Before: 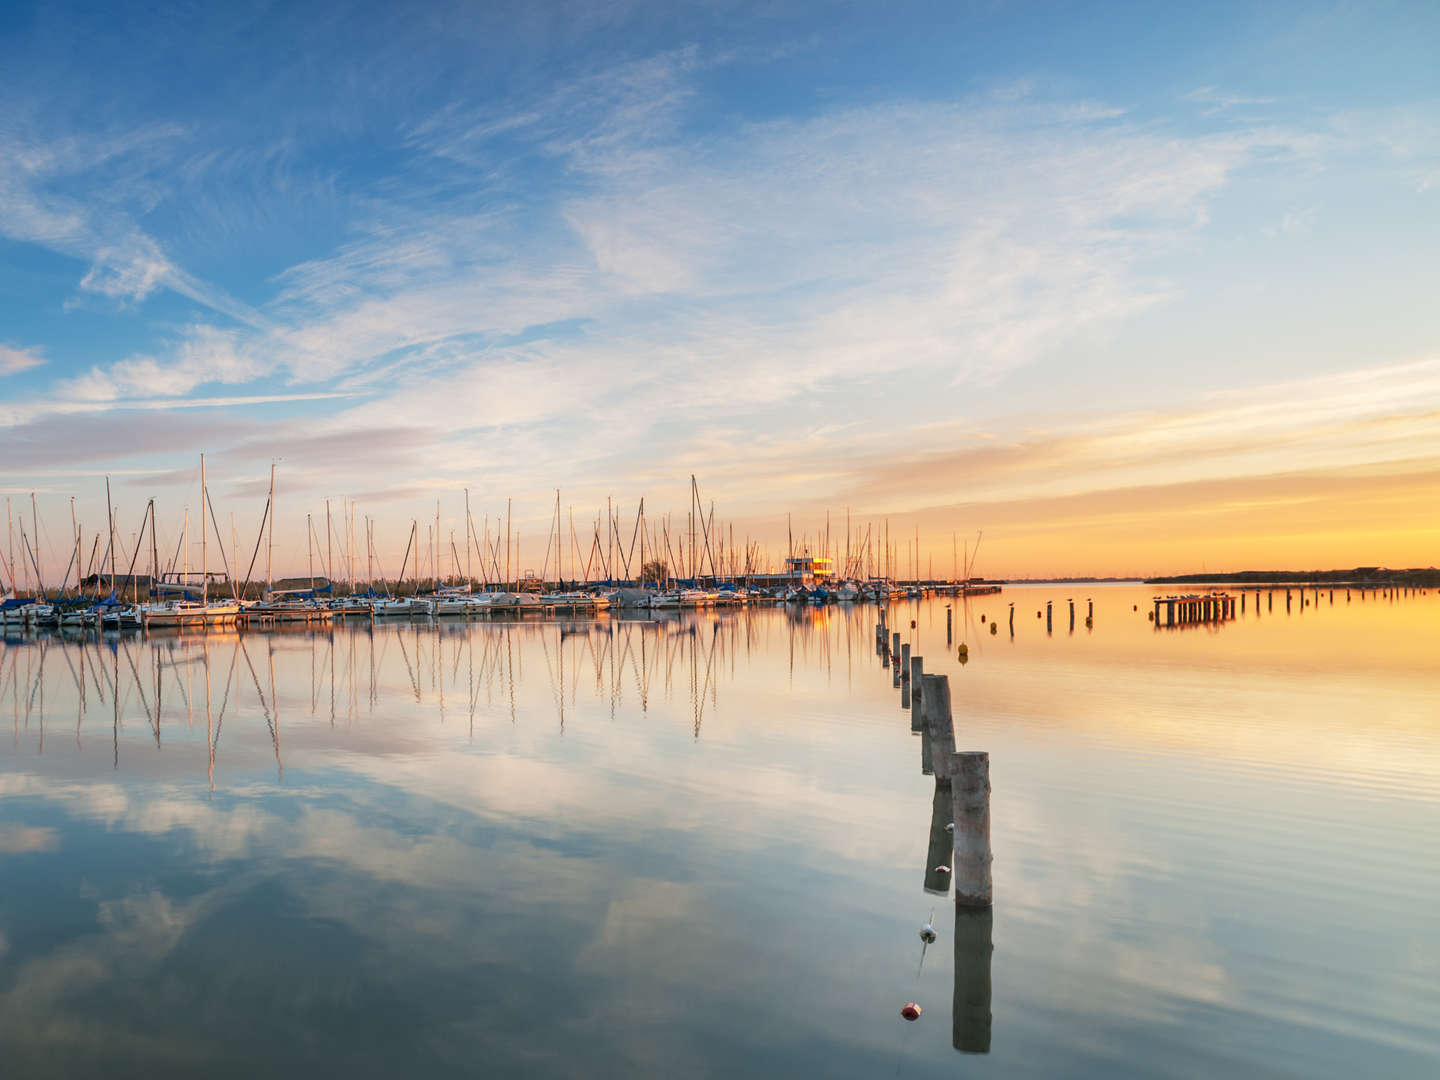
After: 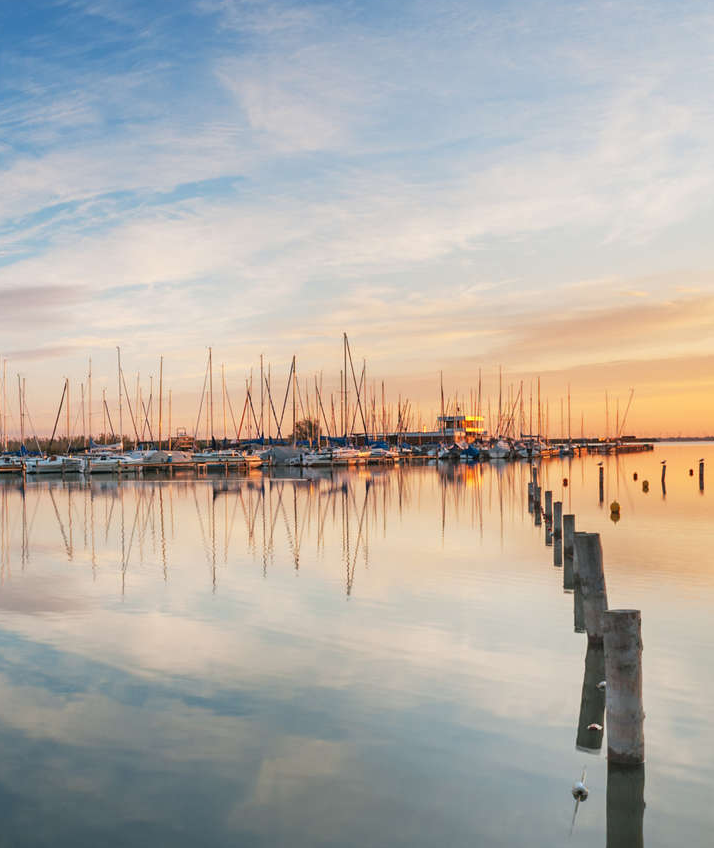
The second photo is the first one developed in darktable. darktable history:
crop and rotate: angle 0.02°, left 24.219%, top 13.217%, right 26.153%, bottom 8.137%
